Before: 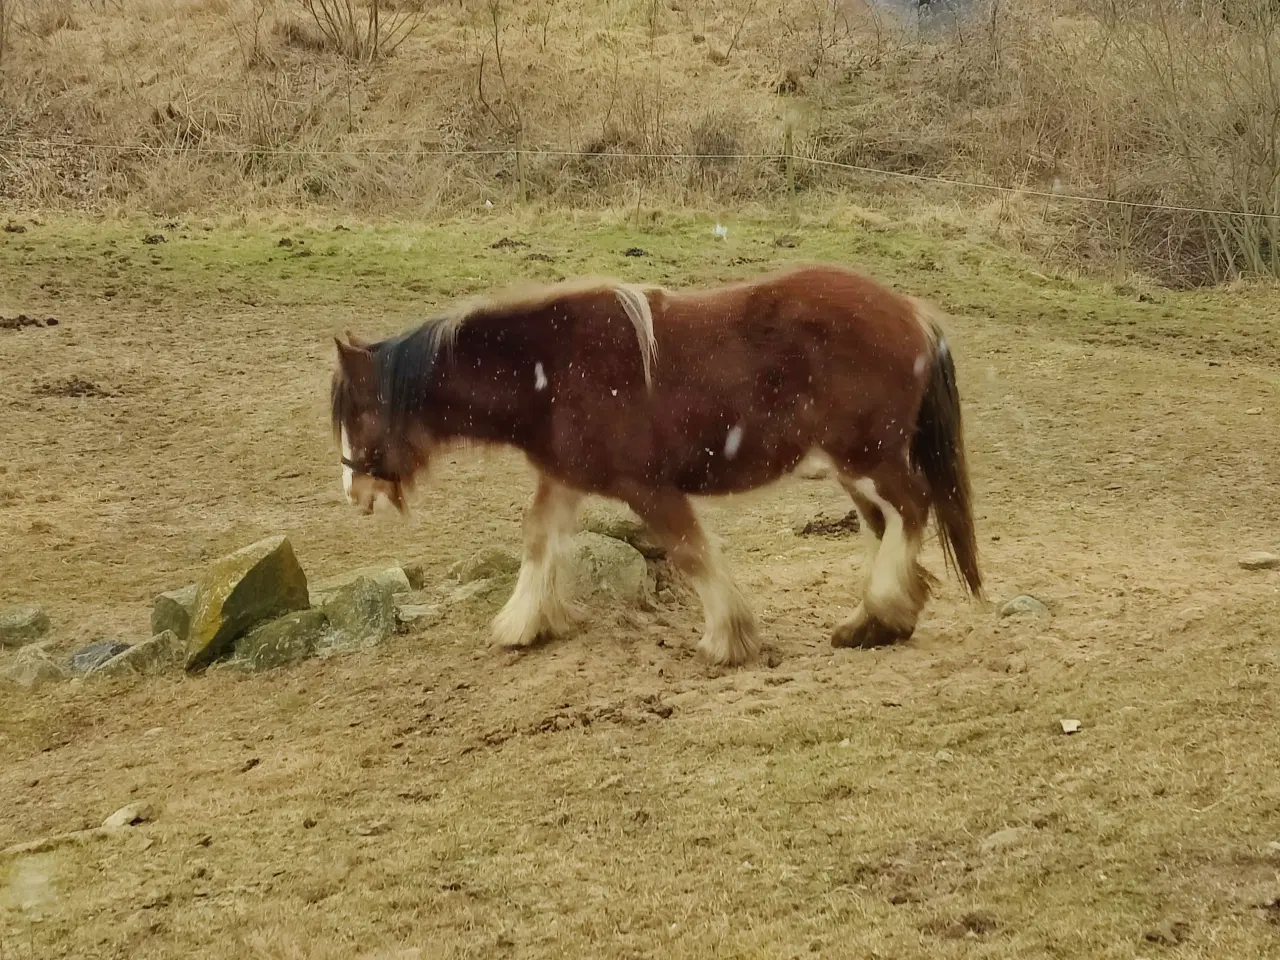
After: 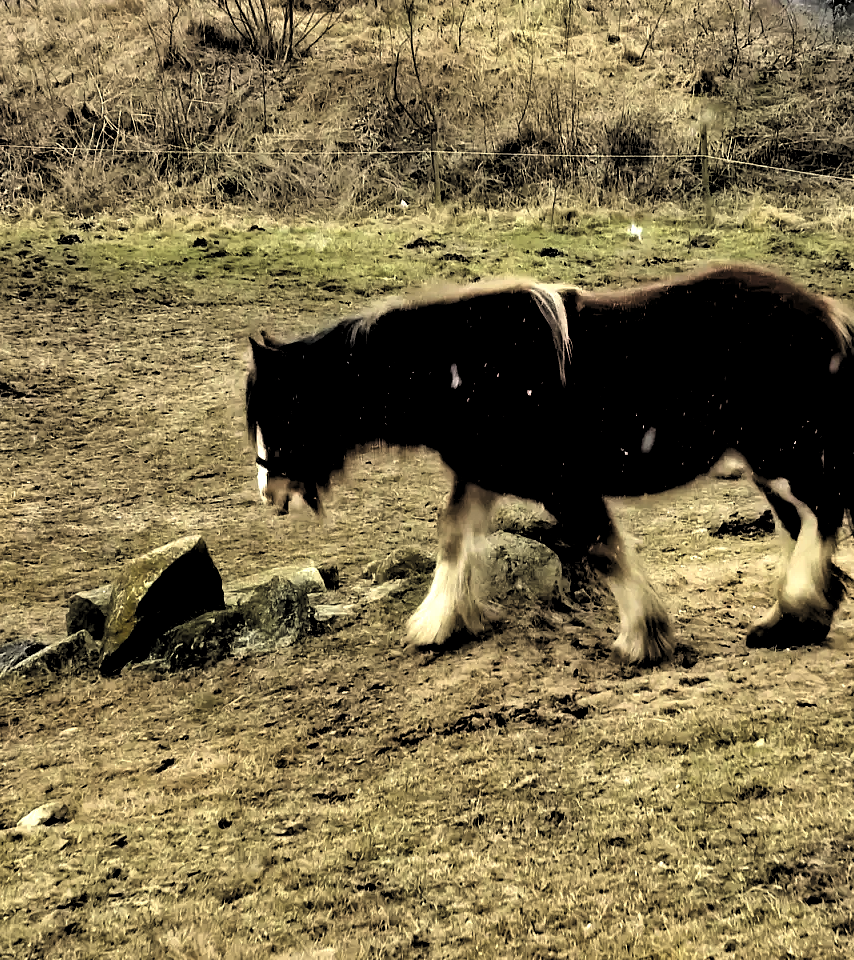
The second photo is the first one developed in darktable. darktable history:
crop and rotate: left 6.691%, right 26.568%
levels: levels [0.514, 0.759, 1]
exposure: black level correction 0, exposure 1 EV, compensate exposure bias true, compensate highlight preservation false
